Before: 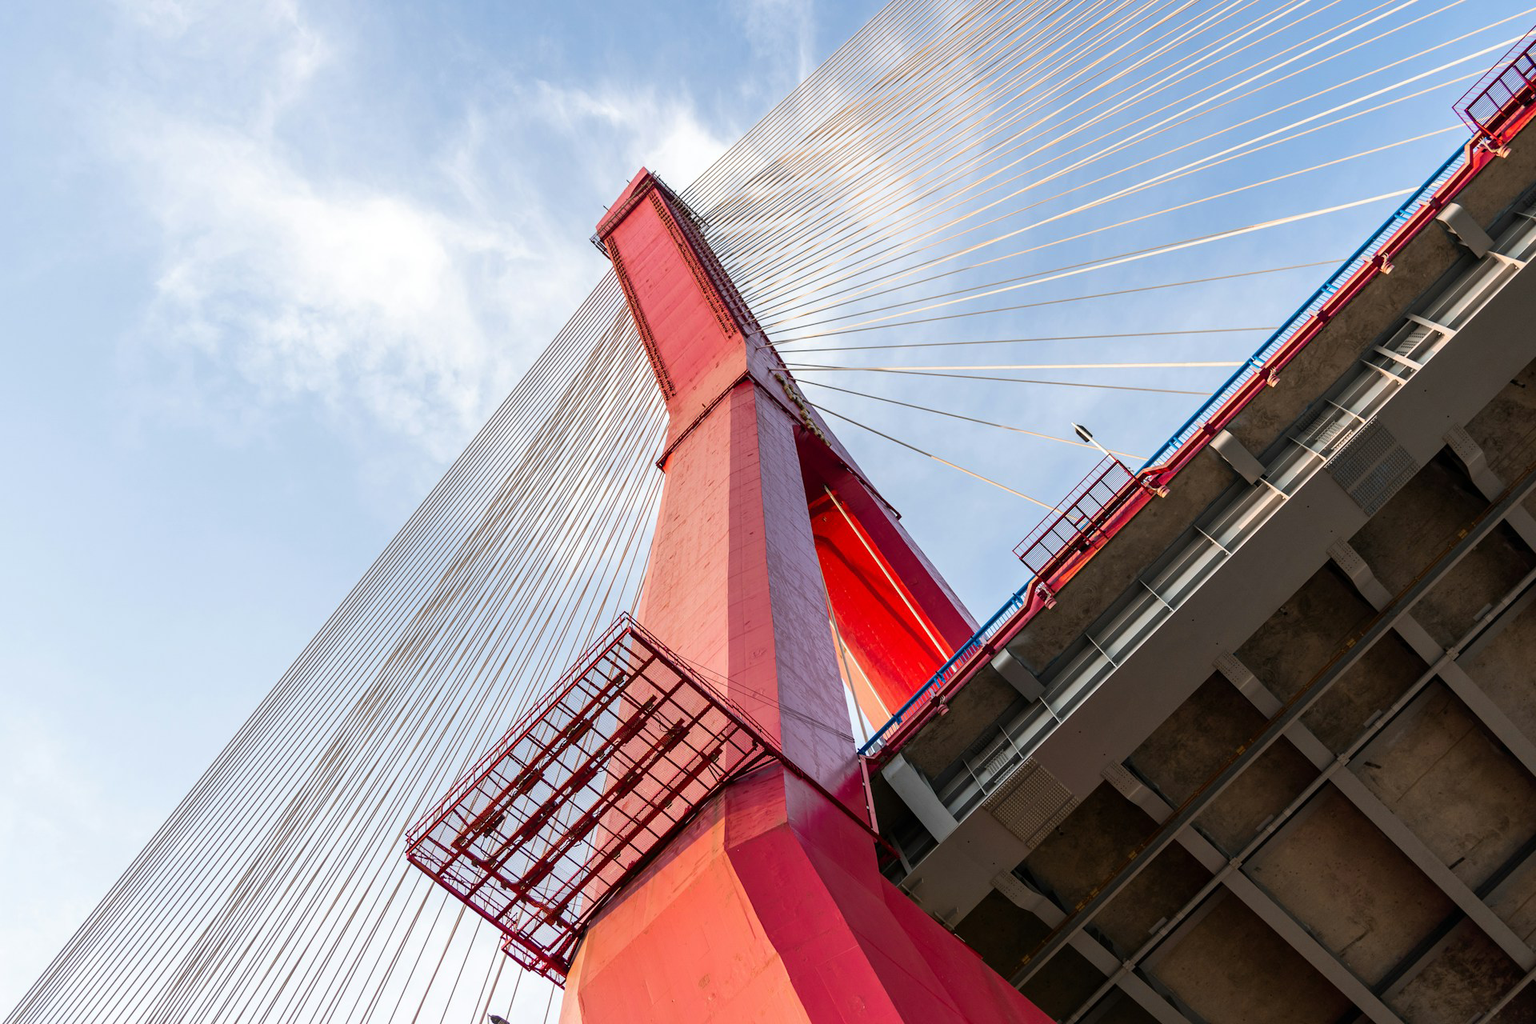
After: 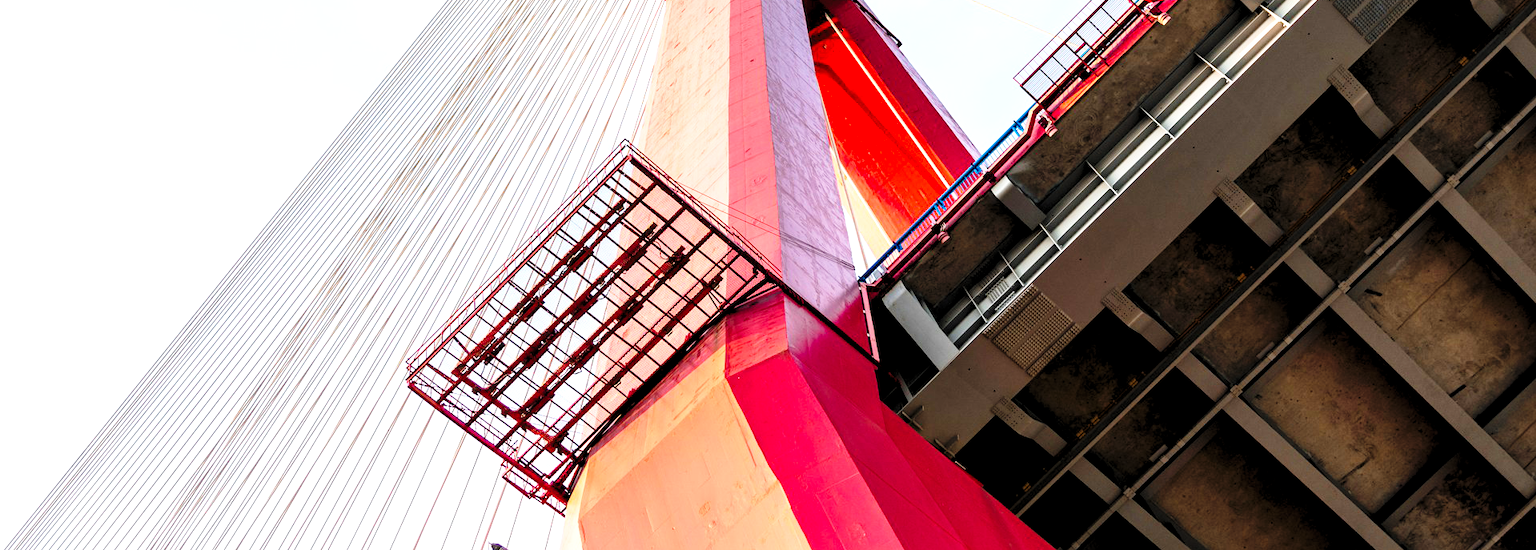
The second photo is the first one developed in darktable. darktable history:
levels: levels [0.073, 0.497, 0.972]
crop and rotate: top 46.237%
base curve: curves: ch0 [(0, 0) (0.026, 0.03) (0.109, 0.232) (0.351, 0.748) (0.669, 0.968) (1, 1)], preserve colors none
